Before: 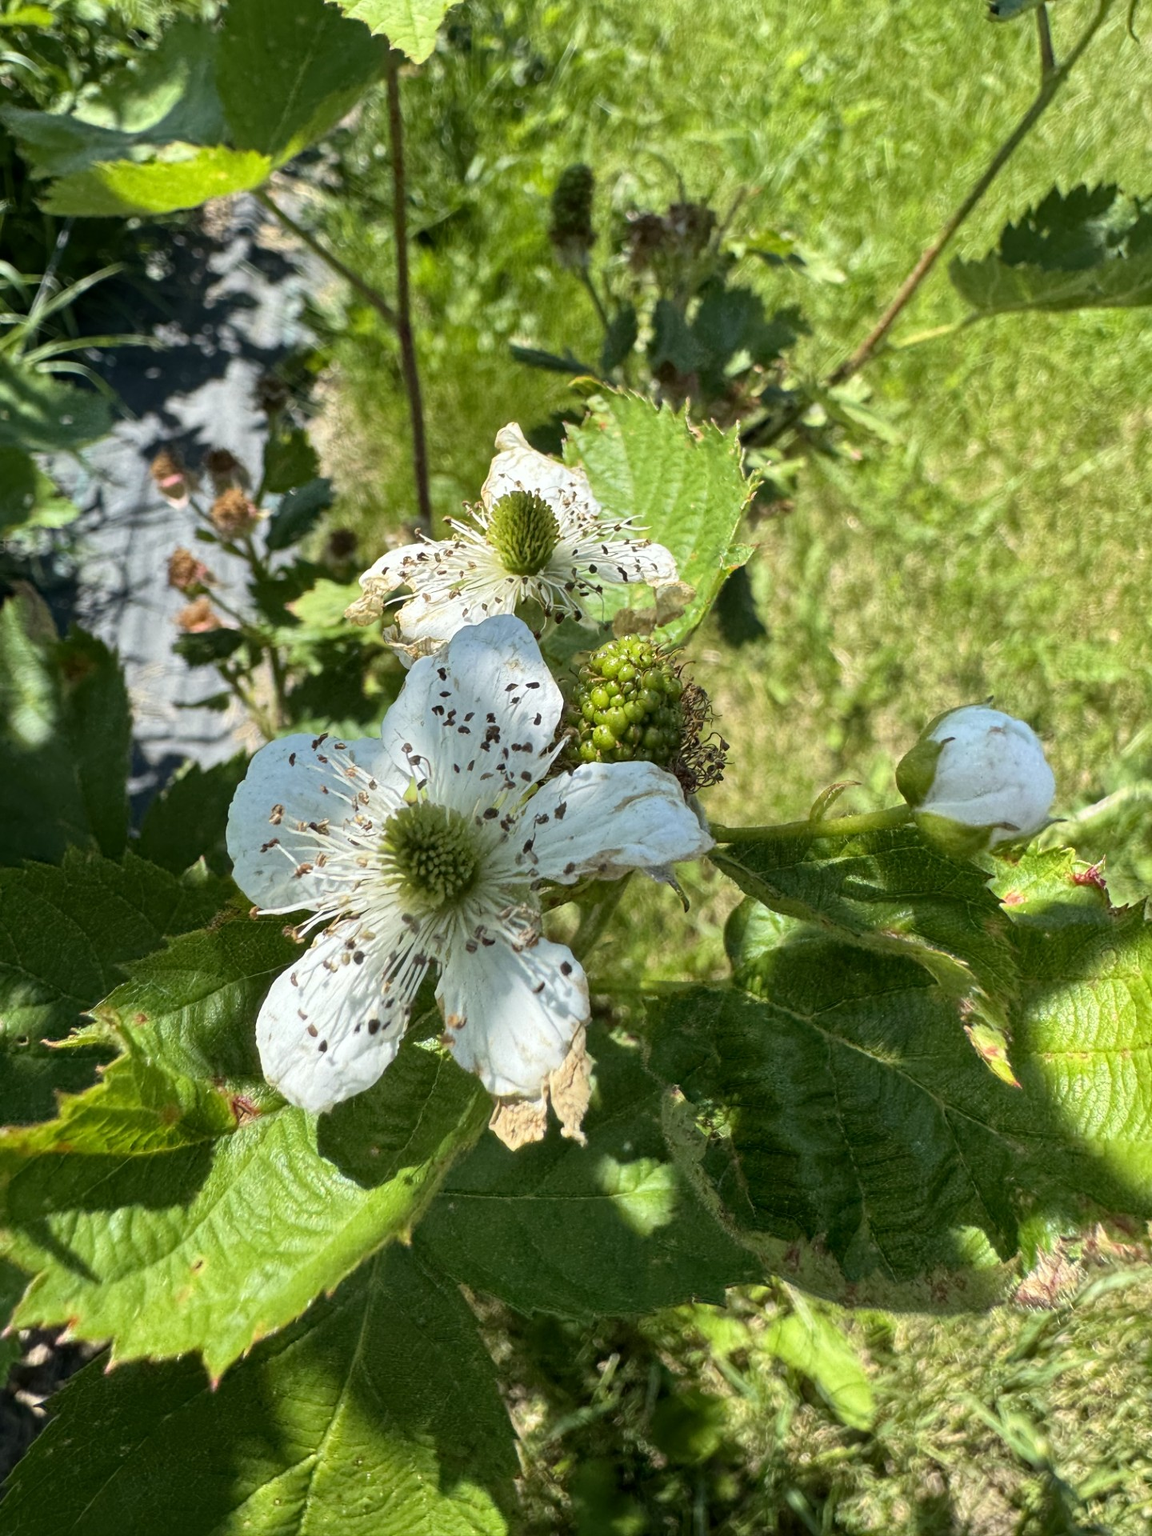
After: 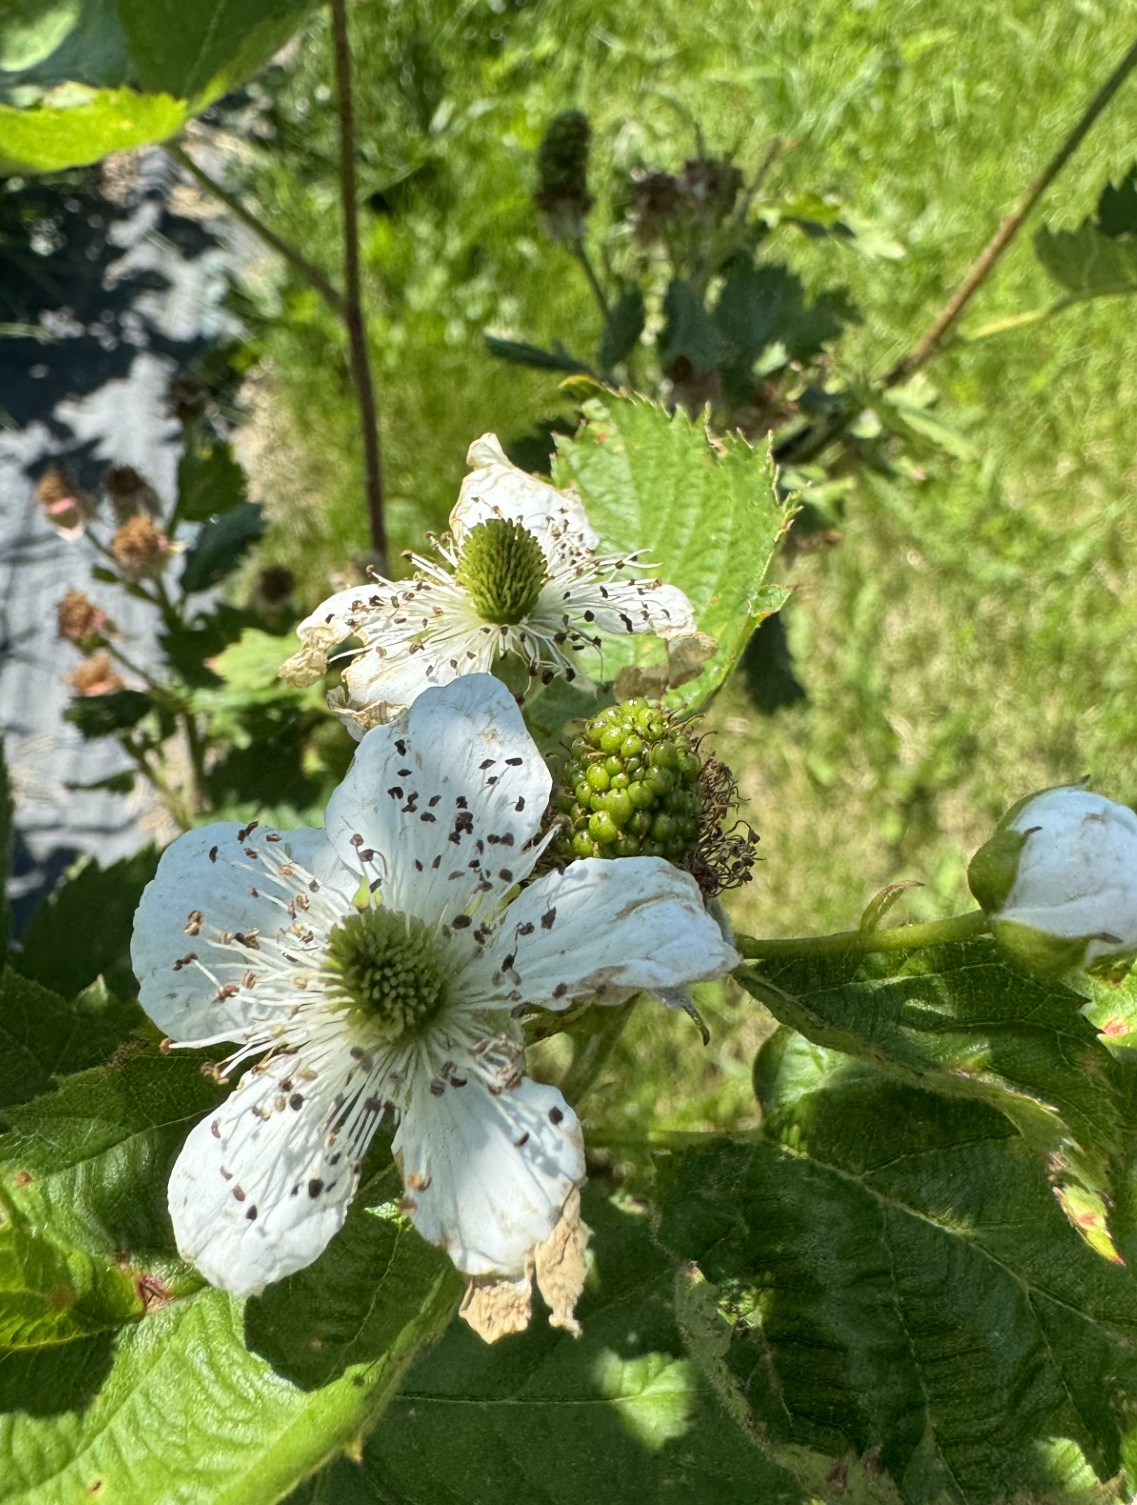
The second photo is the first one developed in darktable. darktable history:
crop and rotate: left 10.596%, top 4.979%, right 10.38%, bottom 16.604%
